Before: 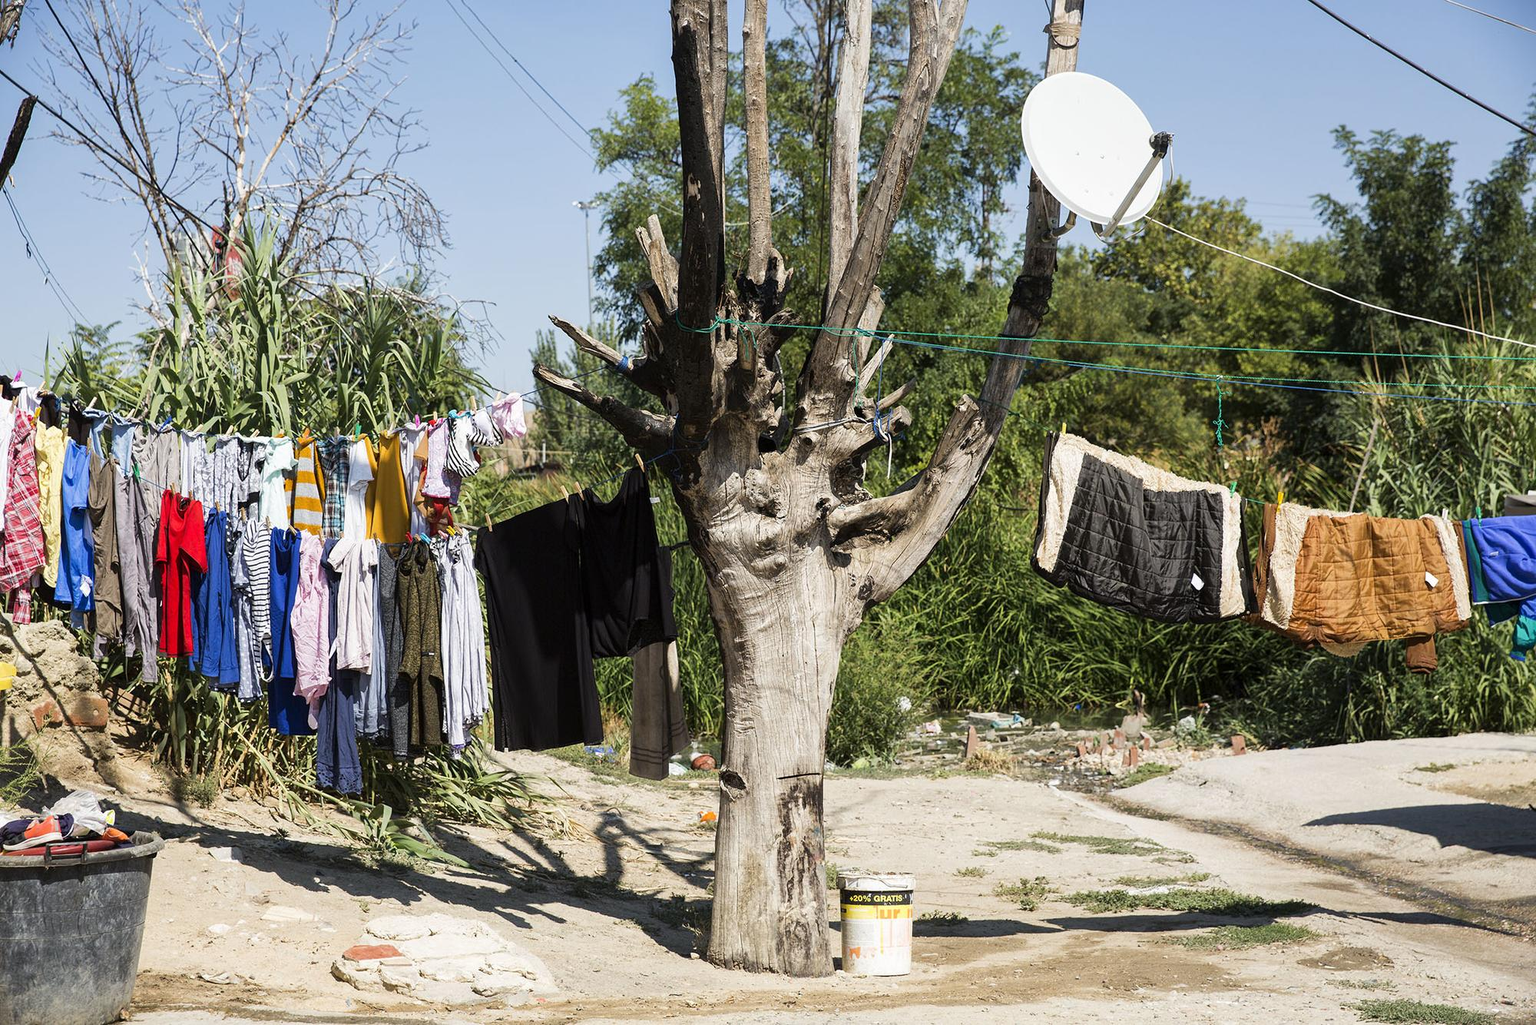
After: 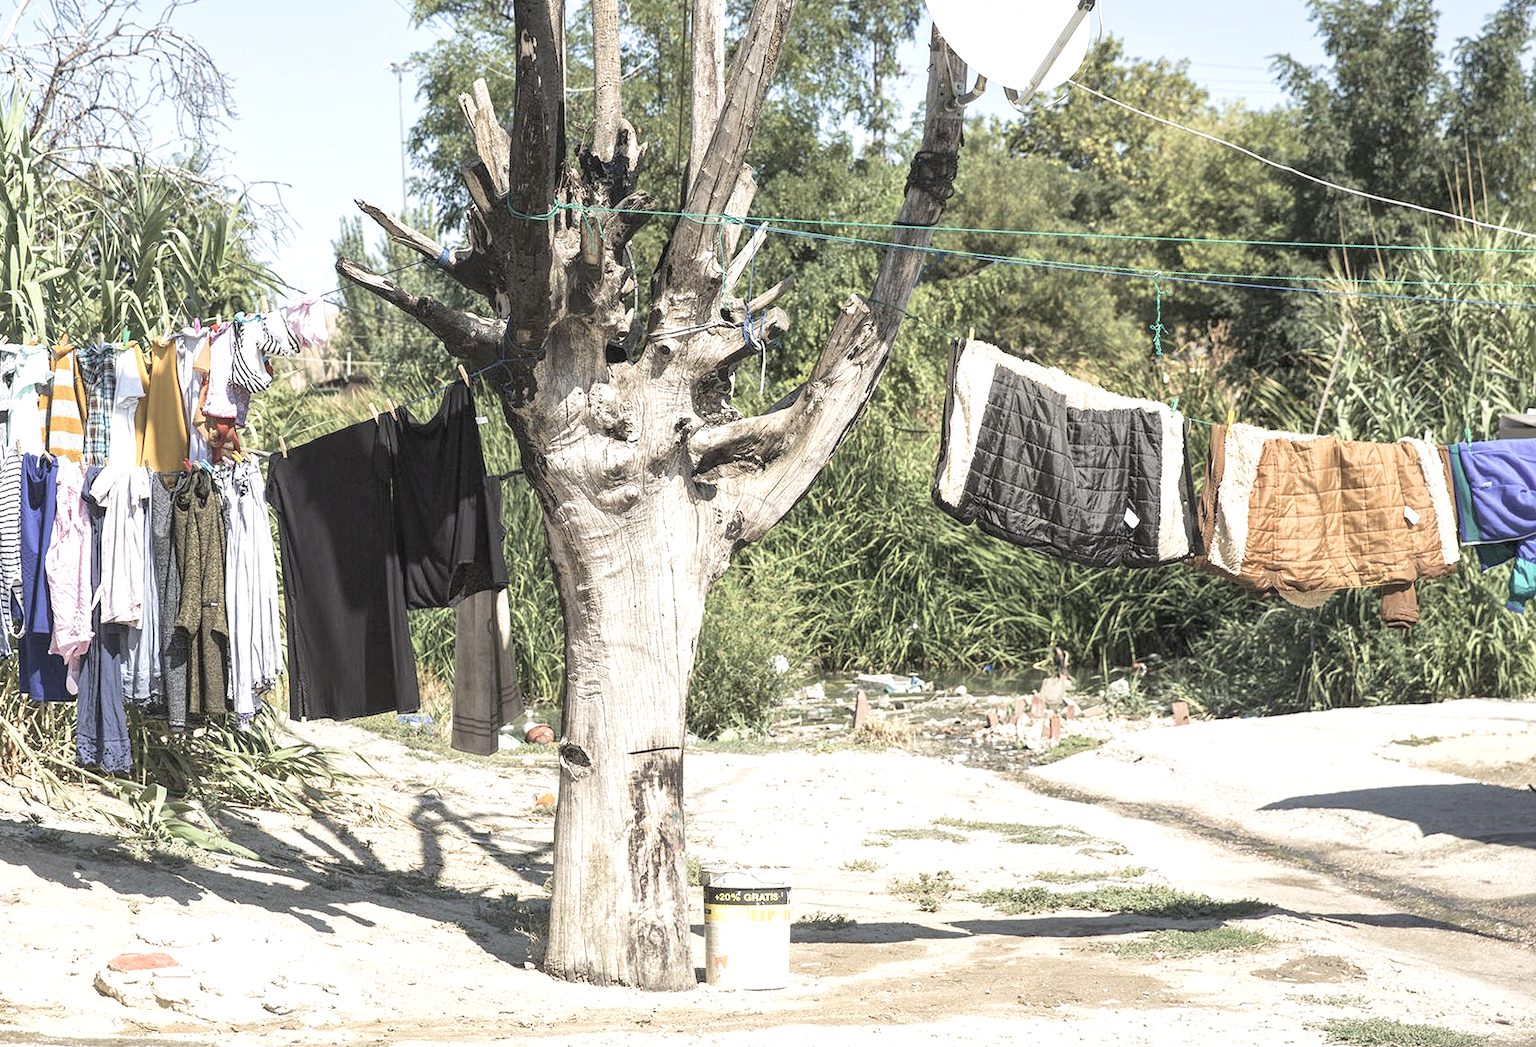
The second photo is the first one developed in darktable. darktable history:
crop: left 16.472%, top 14.592%
exposure: exposure 0.752 EV, compensate exposure bias true, compensate highlight preservation false
velvia: on, module defaults
local contrast: detail 110%
contrast brightness saturation: brightness 0.183, saturation -0.483
